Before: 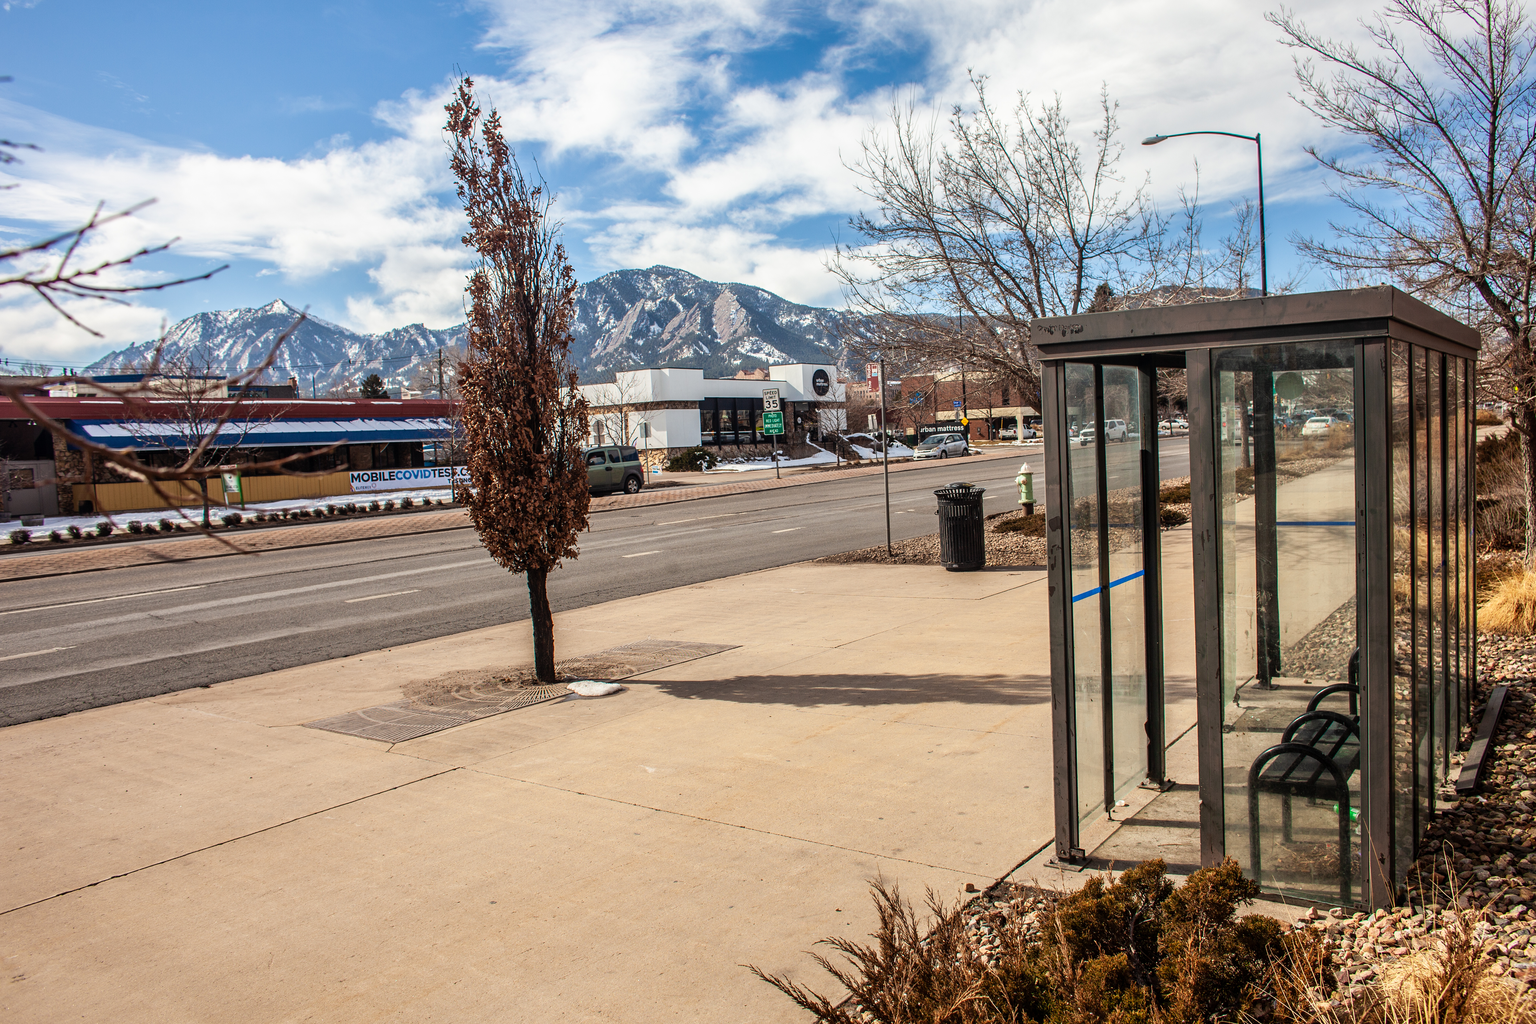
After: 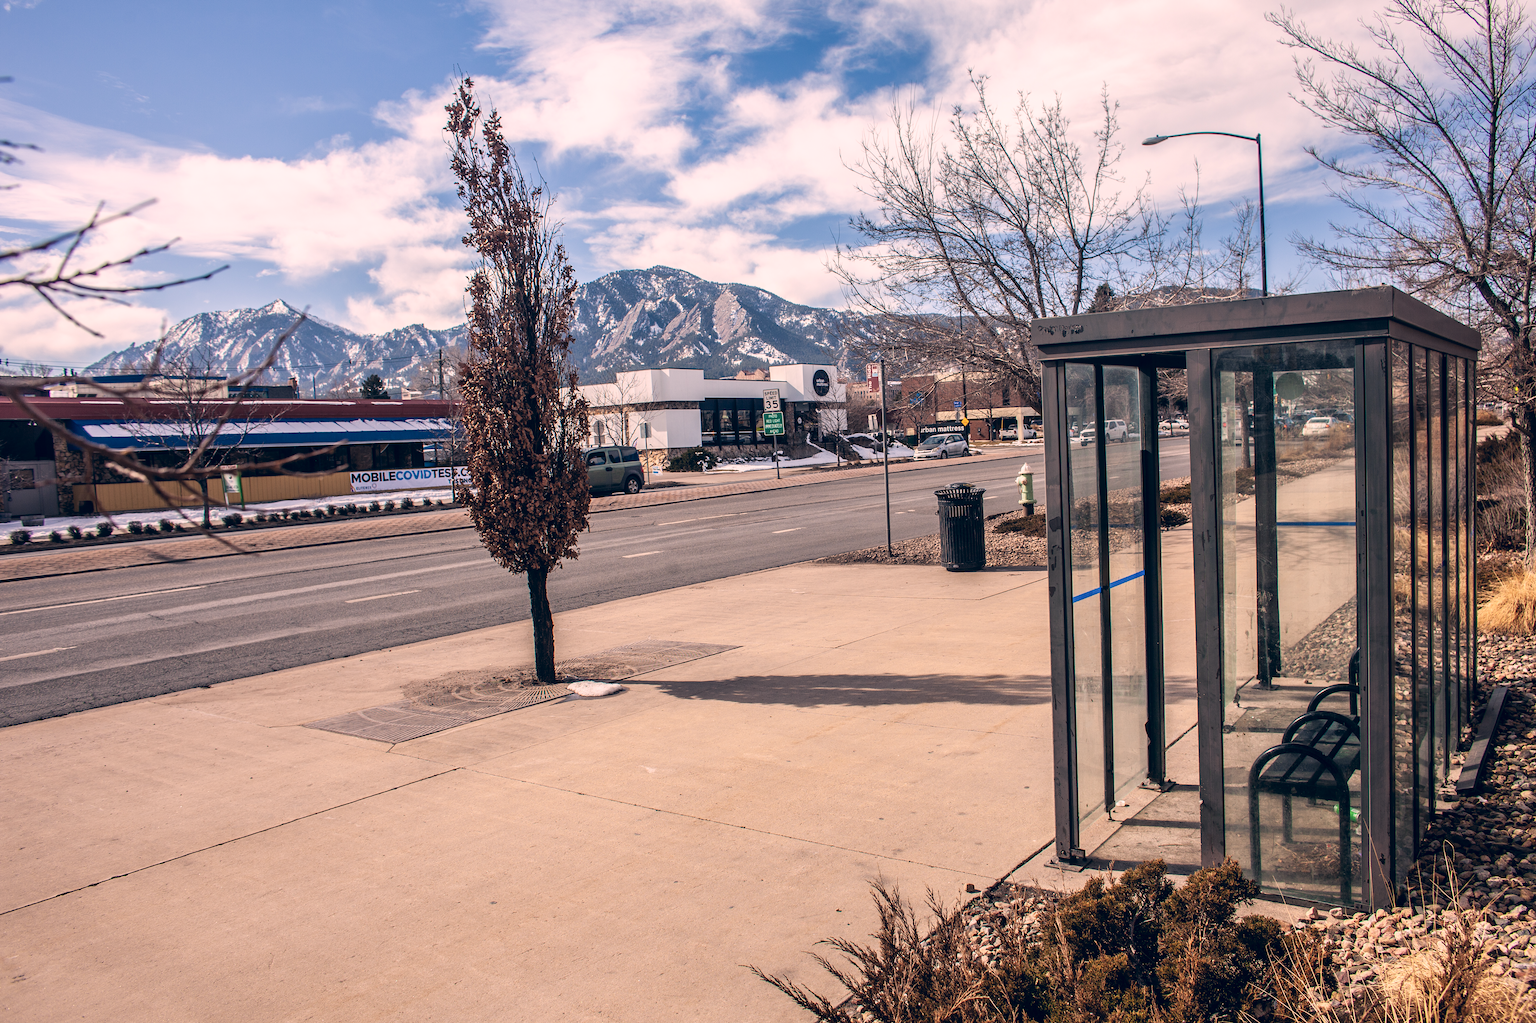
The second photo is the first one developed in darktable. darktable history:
color correction: highlights a* 14.04, highlights b* 5.89, shadows a* -6.1, shadows b* -15.91, saturation 0.848
